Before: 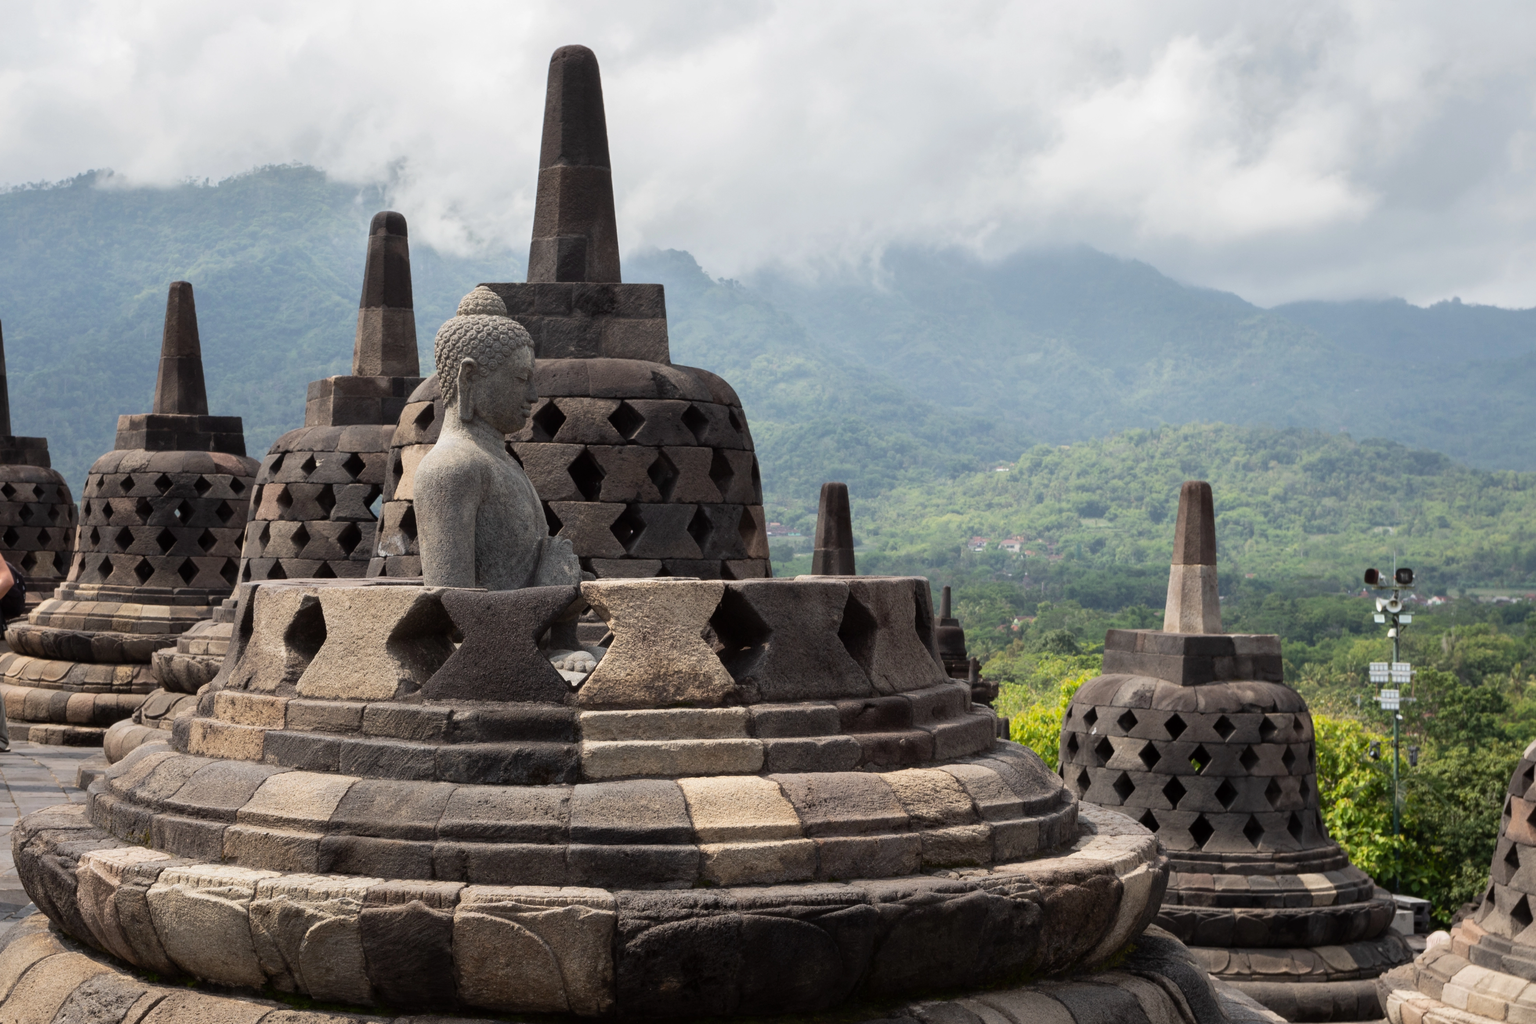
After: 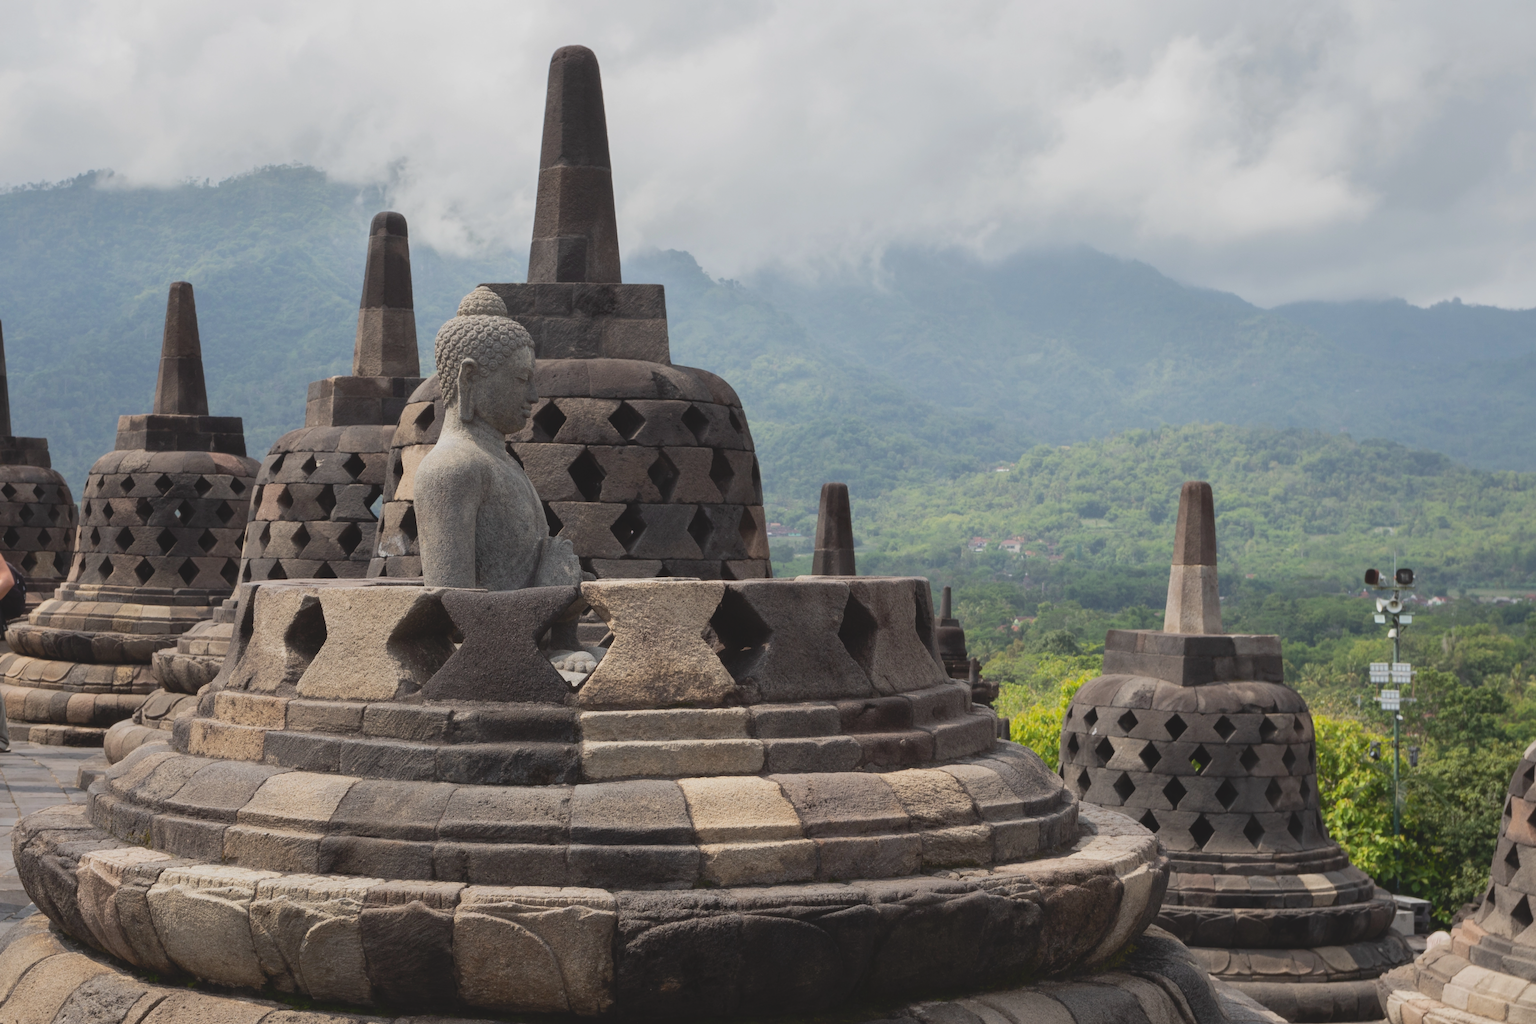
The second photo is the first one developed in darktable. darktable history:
color correction: highlights b* -0.034, saturation 0.775
contrast brightness saturation: contrast -0.199, saturation 0.188
